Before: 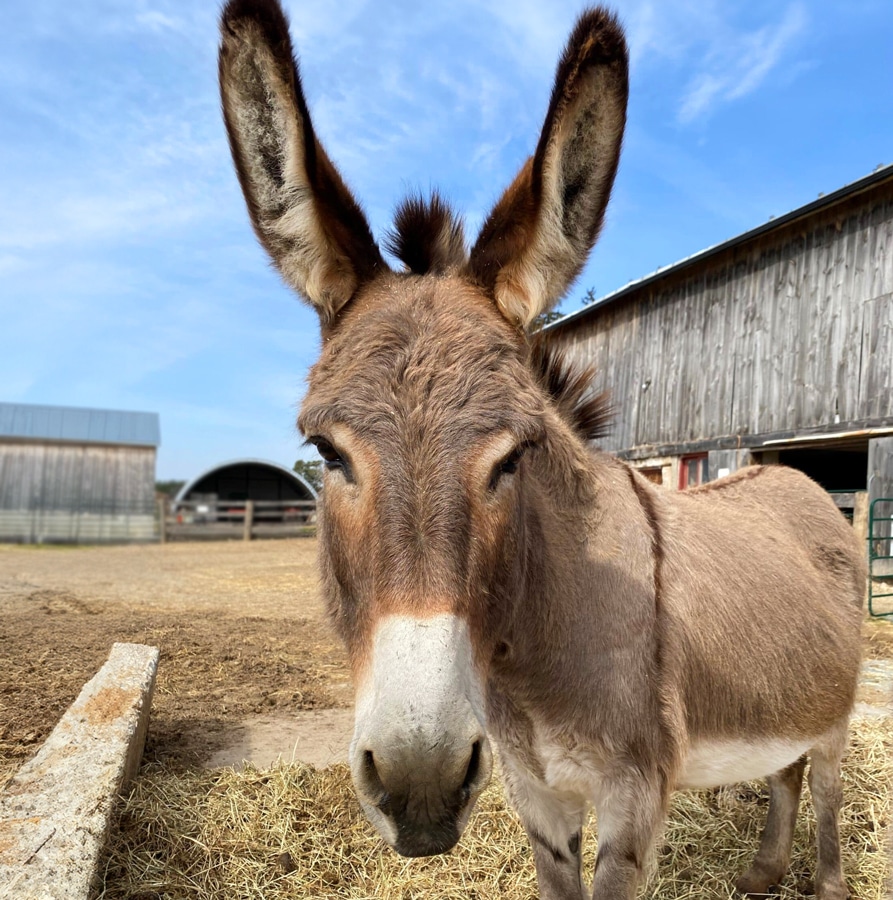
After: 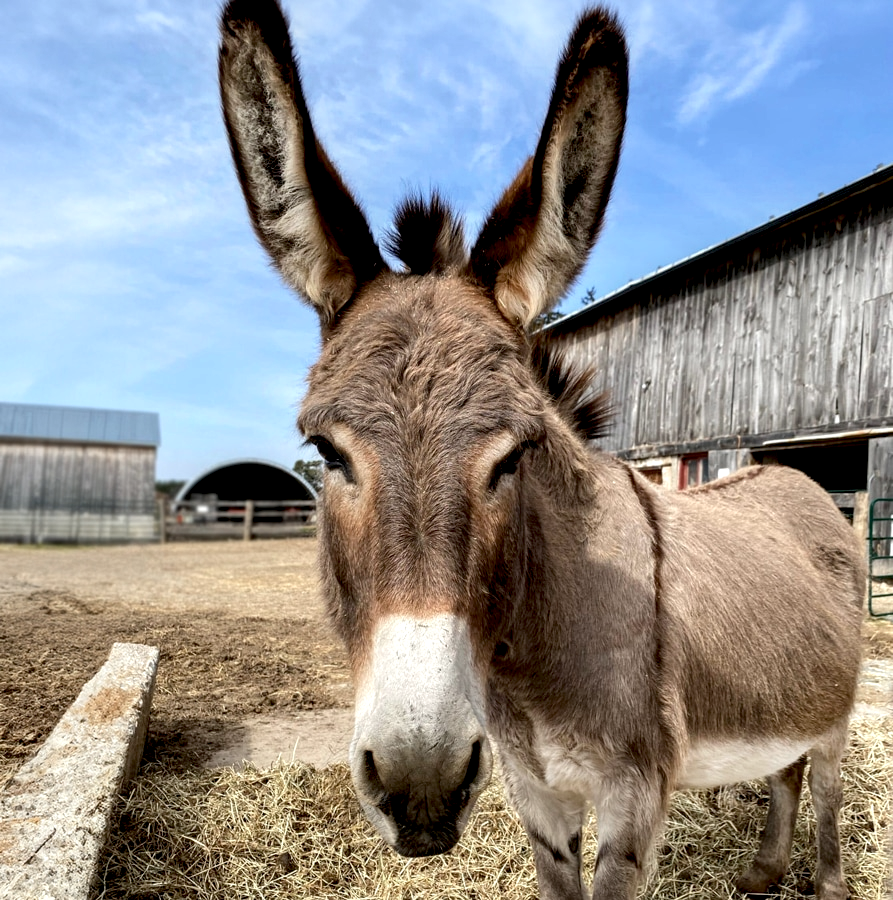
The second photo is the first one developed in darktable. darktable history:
color zones: curves: ch0 [(0, 0.5) (0.143, 0.5) (0.286, 0.5) (0.429, 0.504) (0.571, 0.5) (0.714, 0.509) (0.857, 0.5) (1, 0.5)]; ch1 [(0, 0.425) (0.143, 0.425) (0.286, 0.375) (0.429, 0.405) (0.571, 0.5) (0.714, 0.47) (0.857, 0.425) (1, 0.435)]; ch2 [(0, 0.5) (0.143, 0.5) (0.286, 0.5) (0.429, 0.517) (0.571, 0.5) (0.714, 0.51) (0.857, 0.5) (1, 0.5)]
local contrast: detail 135%, midtone range 0.75
exposure: black level correction 0.01, exposure 0.011 EV, compensate highlight preservation false
